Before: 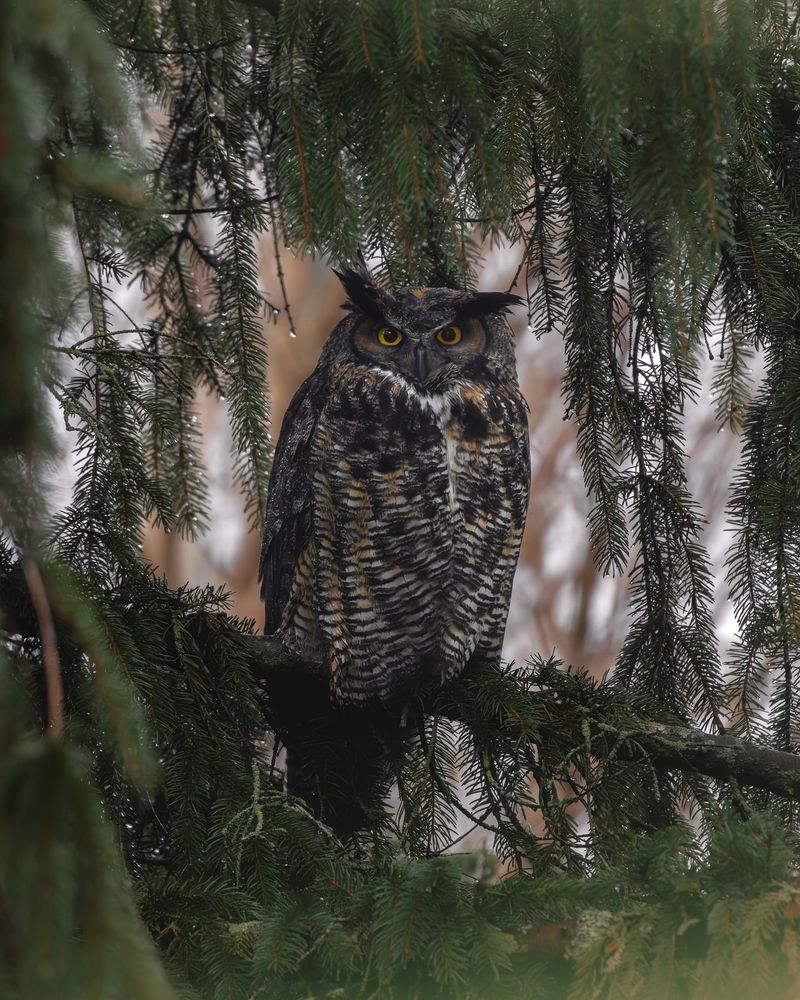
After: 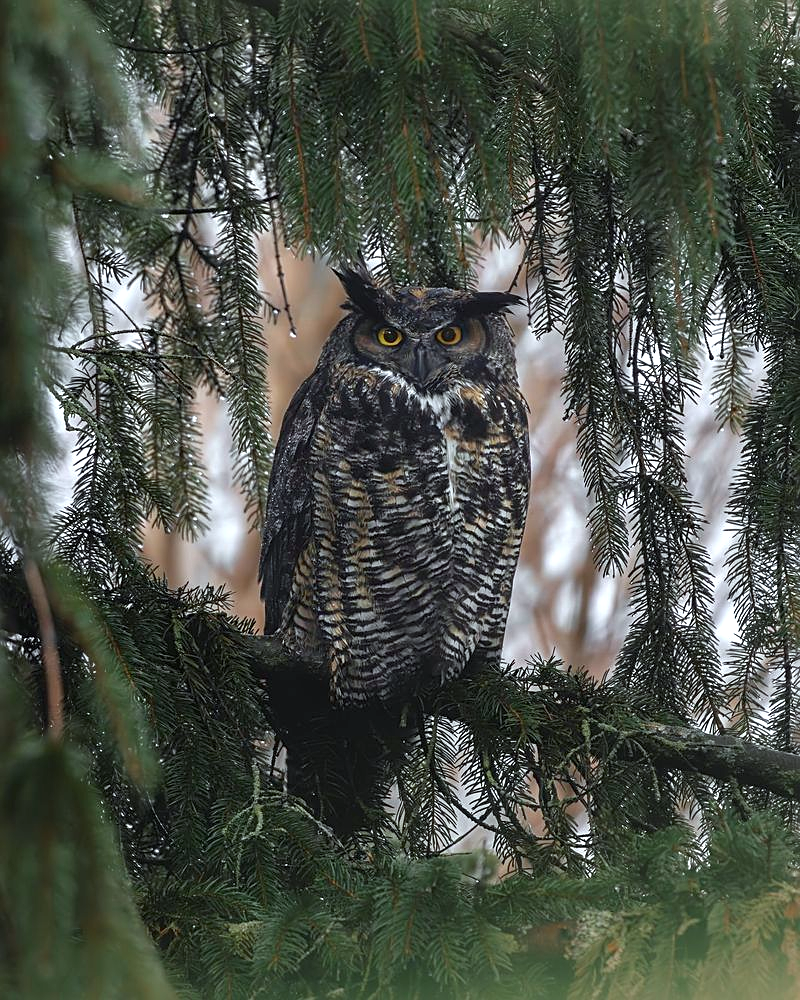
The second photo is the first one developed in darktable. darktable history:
exposure: black level correction 0.001, exposure 0.5 EV, compensate exposure bias true, compensate highlight preservation false
sharpen: on, module defaults
color calibration: illuminant Planckian (black body), adaptation linear Bradford (ICC v4), x 0.361, y 0.366, temperature 4511.61 K, saturation algorithm version 1 (2020)
